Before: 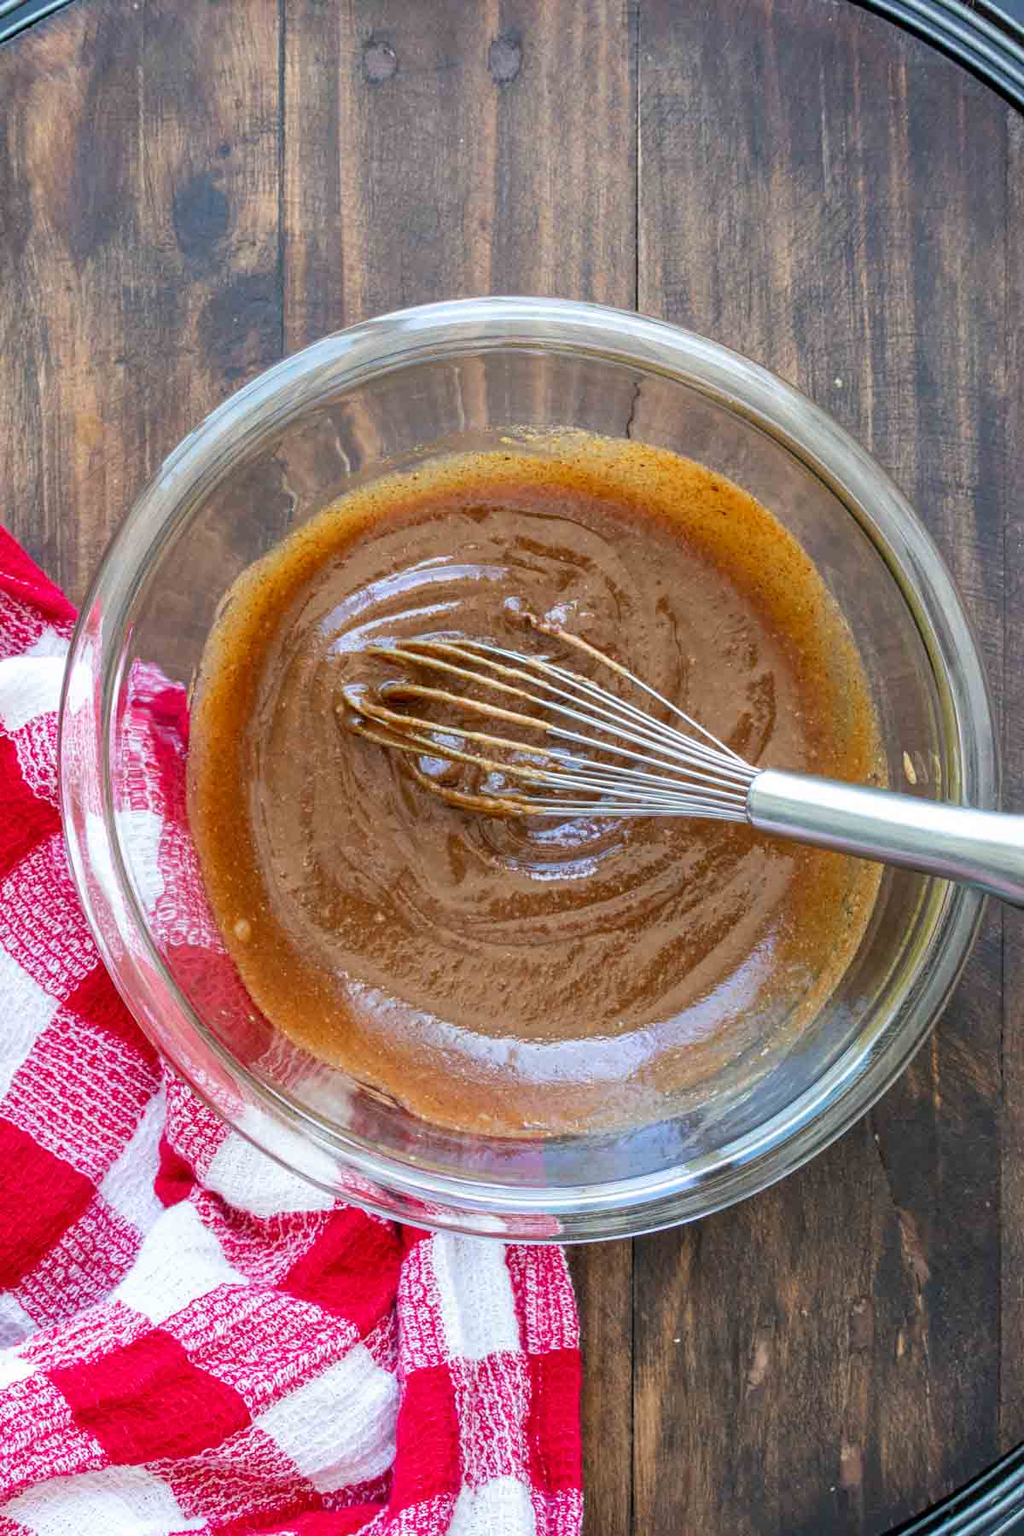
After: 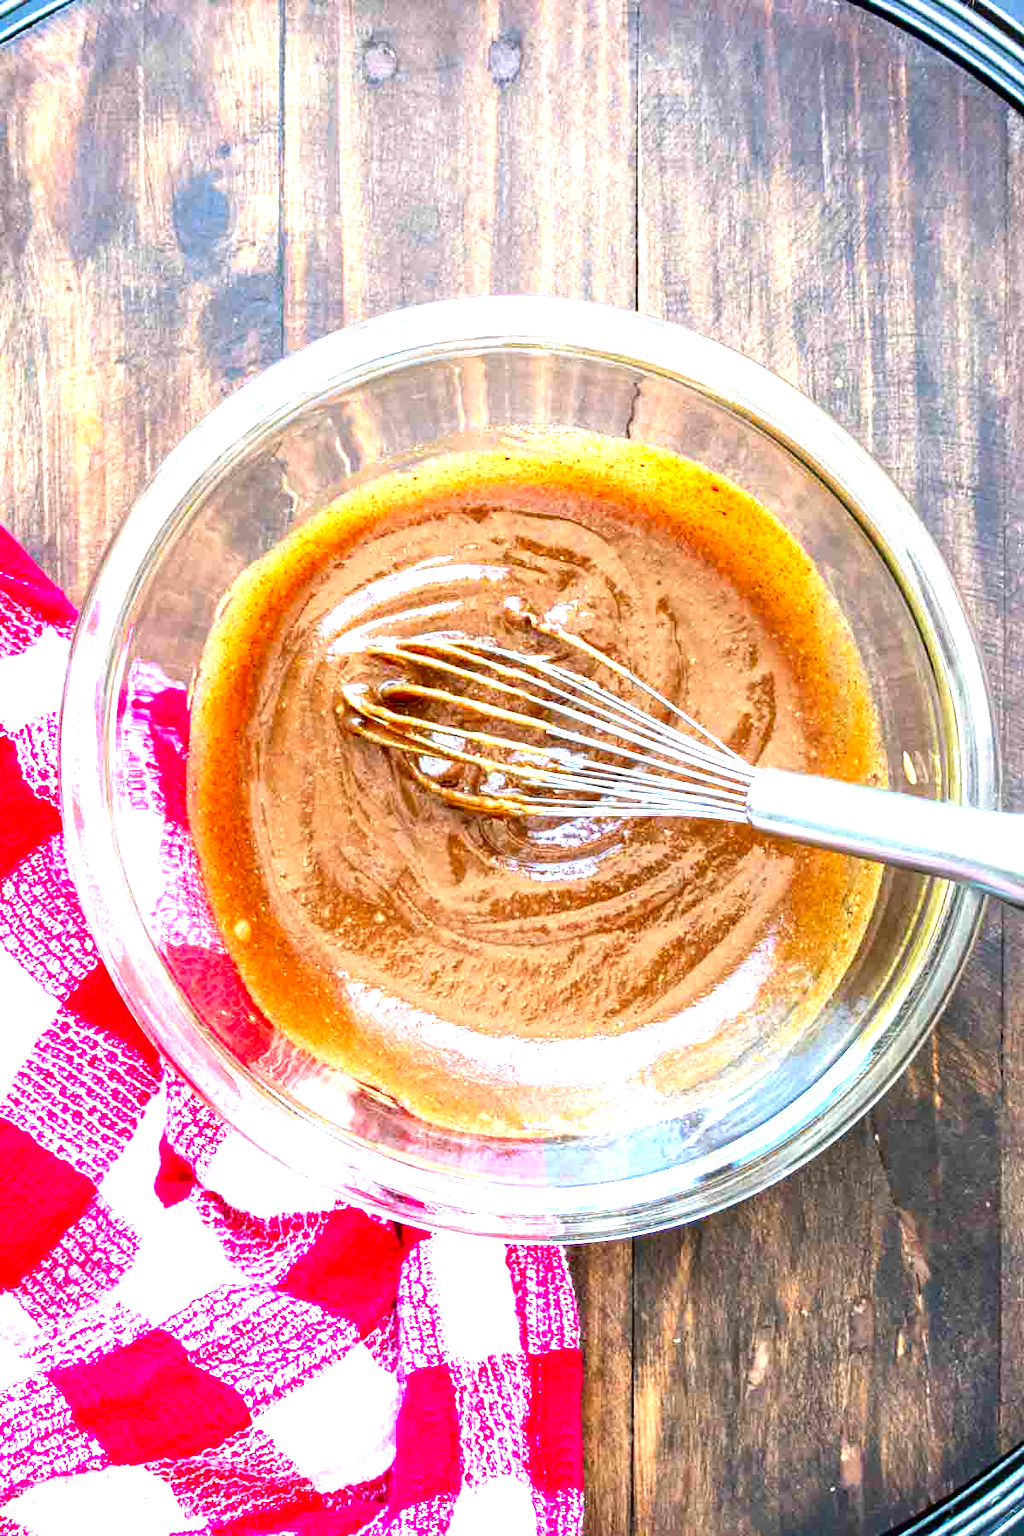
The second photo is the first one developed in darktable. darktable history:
exposure: black level correction 0.001, exposure 1.71 EV, compensate highlight preservation false
contrast brightness saturation: contrast 0.12, brightness -0.117, saturation 0.202
